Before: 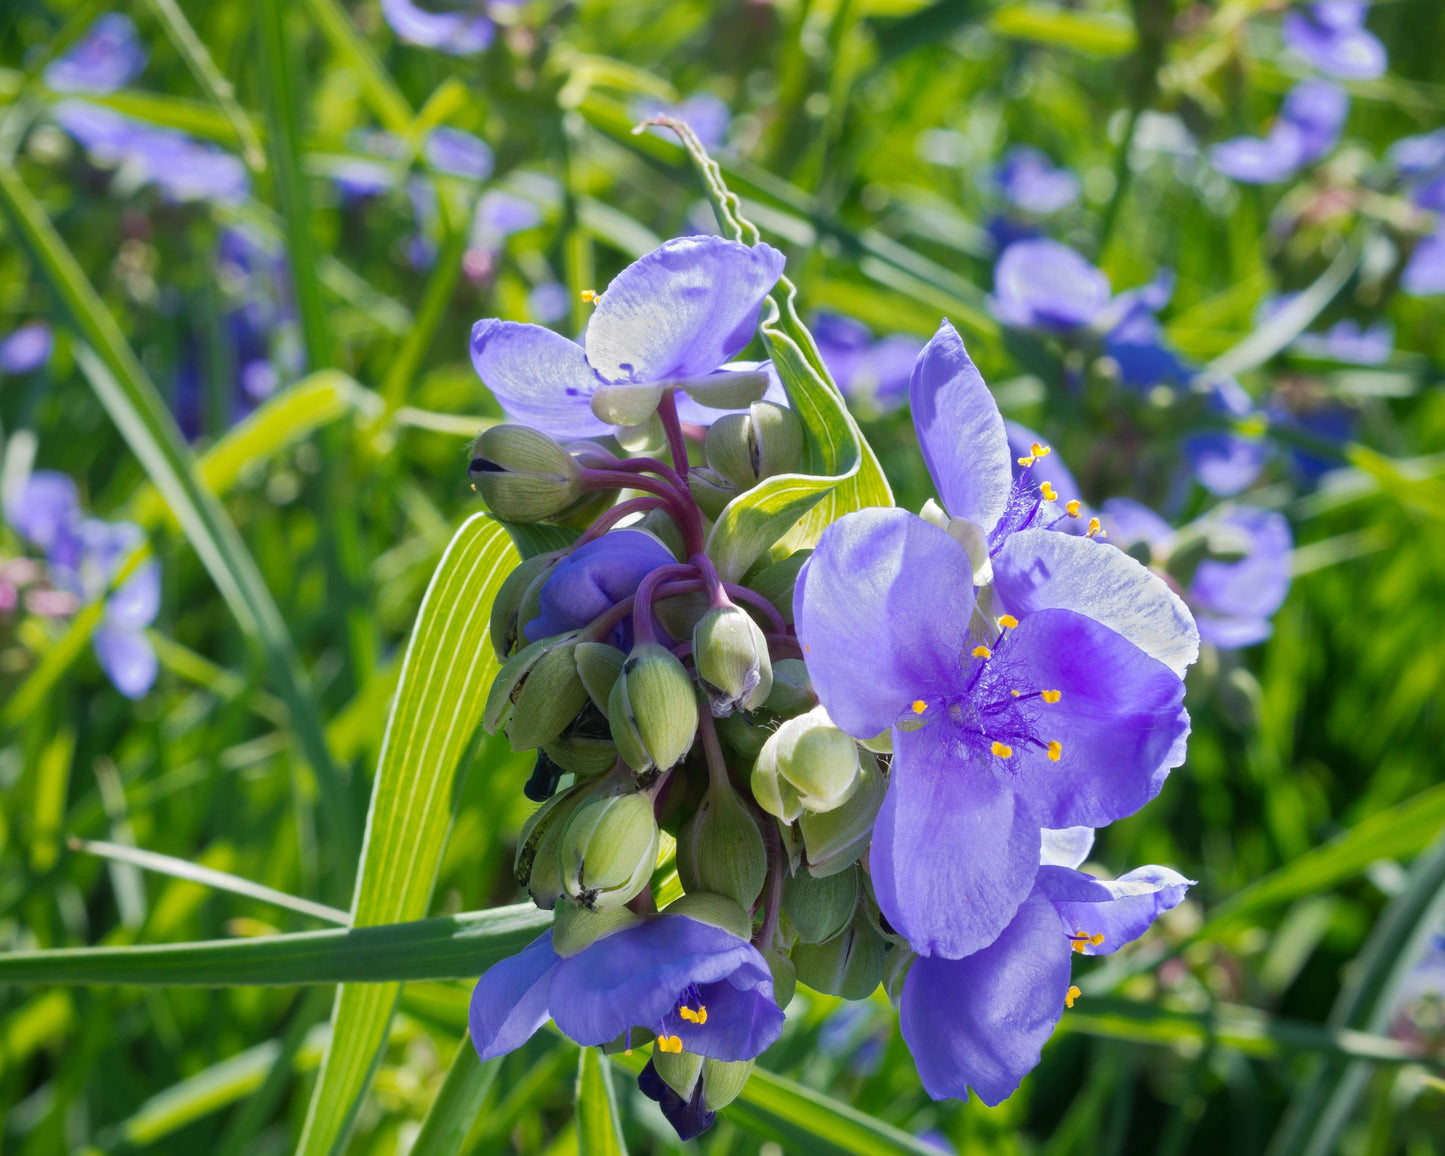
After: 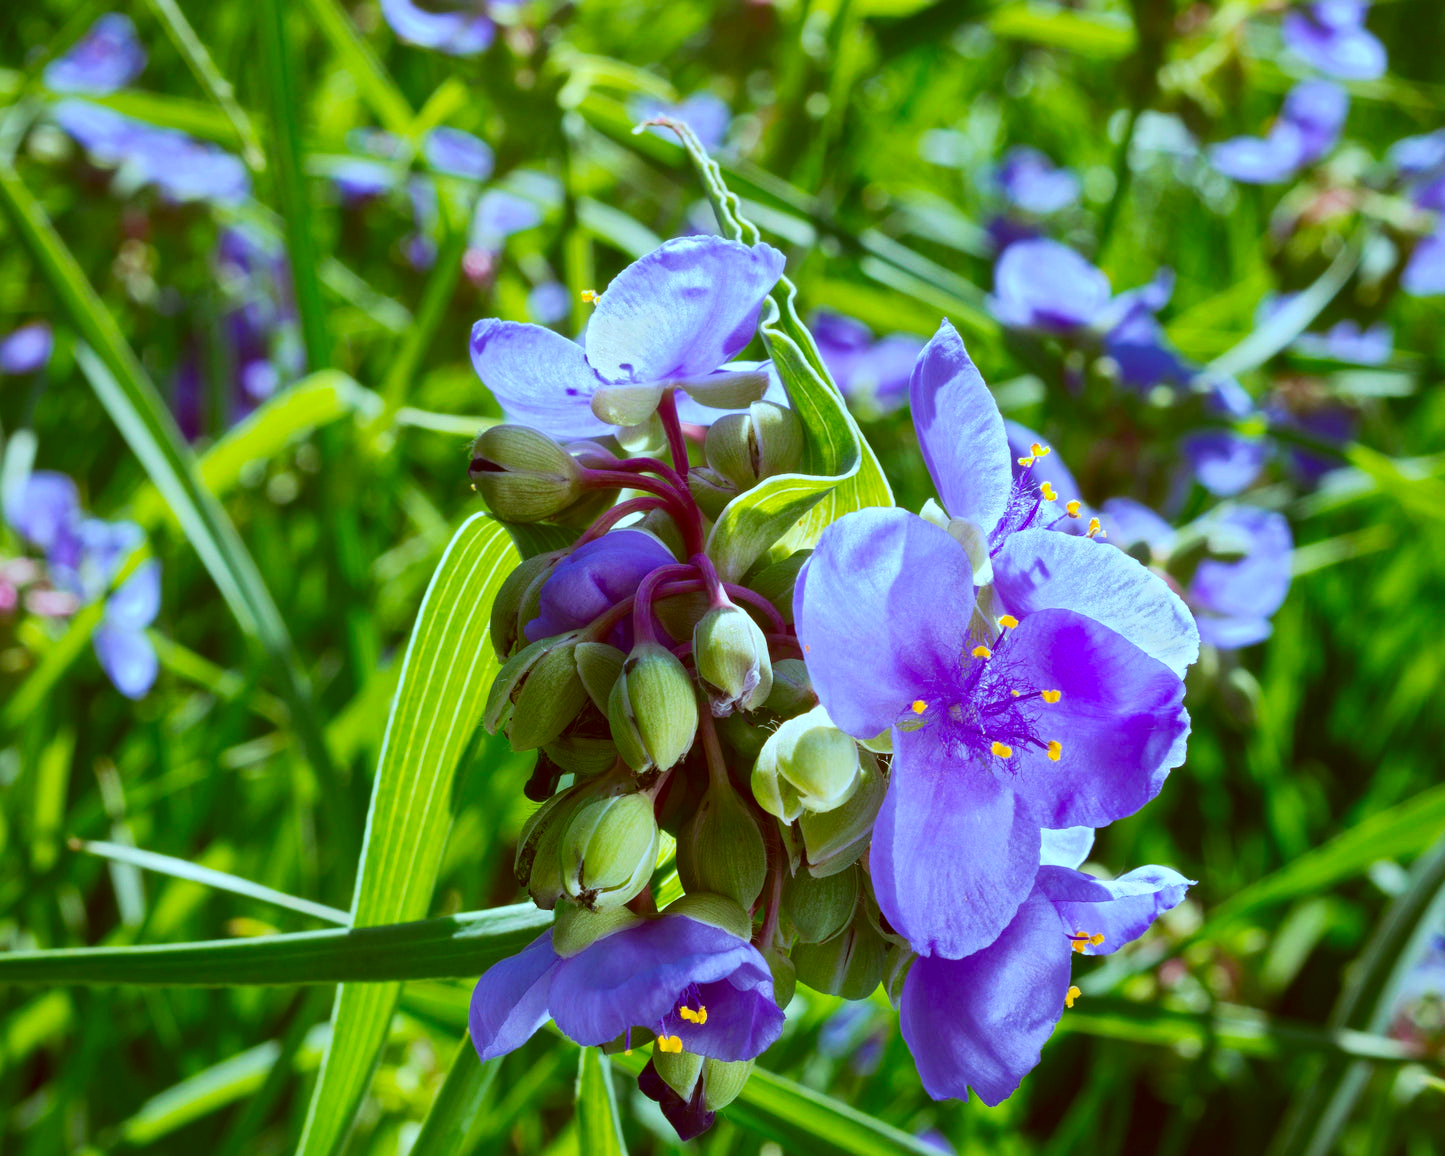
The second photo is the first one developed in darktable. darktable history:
color correction: highlights a* -14.9, highlights b* -16.74, shadows a* 10.36, shadows b* 29.11
contrast brightness saturation: contrast 0.181, saturation 0.3
